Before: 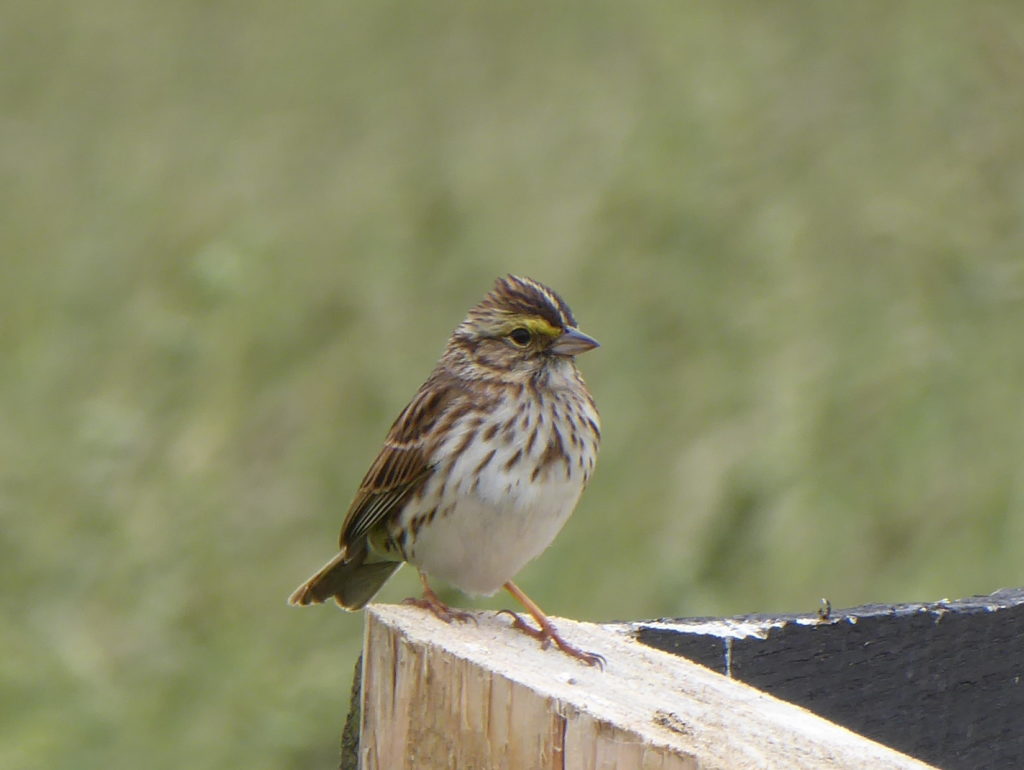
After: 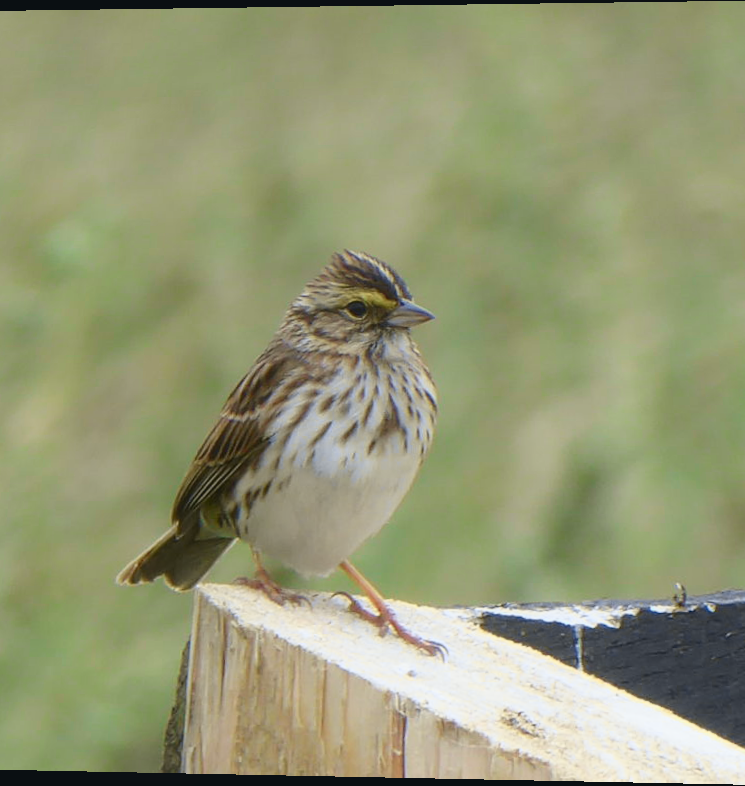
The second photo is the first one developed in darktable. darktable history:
crop and rotate: left 17.732%, right 15.423%
rotate and perspective: rotation 0.128°, lens shift (vertical) -0.181, lens shift (horizontal) -0.044, shear 0.001, automatic cropping off
tone curve: curves: ch0 [(0, 0.039) (0.104, 0.103) (0.273, 0.267) (0.448, 0.487) (0.704, 0.761) (0.886, 0.922) (0.994, 0.971)]; ch1 [(0, 0) (0.335, 0.298) (0.446, 0.413) (0.485, 0.487) (0.515, 0.503) (0.566, 0.563) (0.641, 0.655) (1, 1)]; ch2 [(0, 0) (0.314, 0.301) (0.421, 0.411) (0.502, 0.494) (0.528, 0.54) (0.557, 0.559) (0.612, 0.62) (0.722, 0.686) (1, 1)], color space Lab, independent channels, preserve colors none
contrast equalizer: y [[0.5, 0.486, 0.447, 0.446, 0.489, 0.5], [0.5 ×6], [0.5 ×6], [0 ×6], [0 ×6]]
